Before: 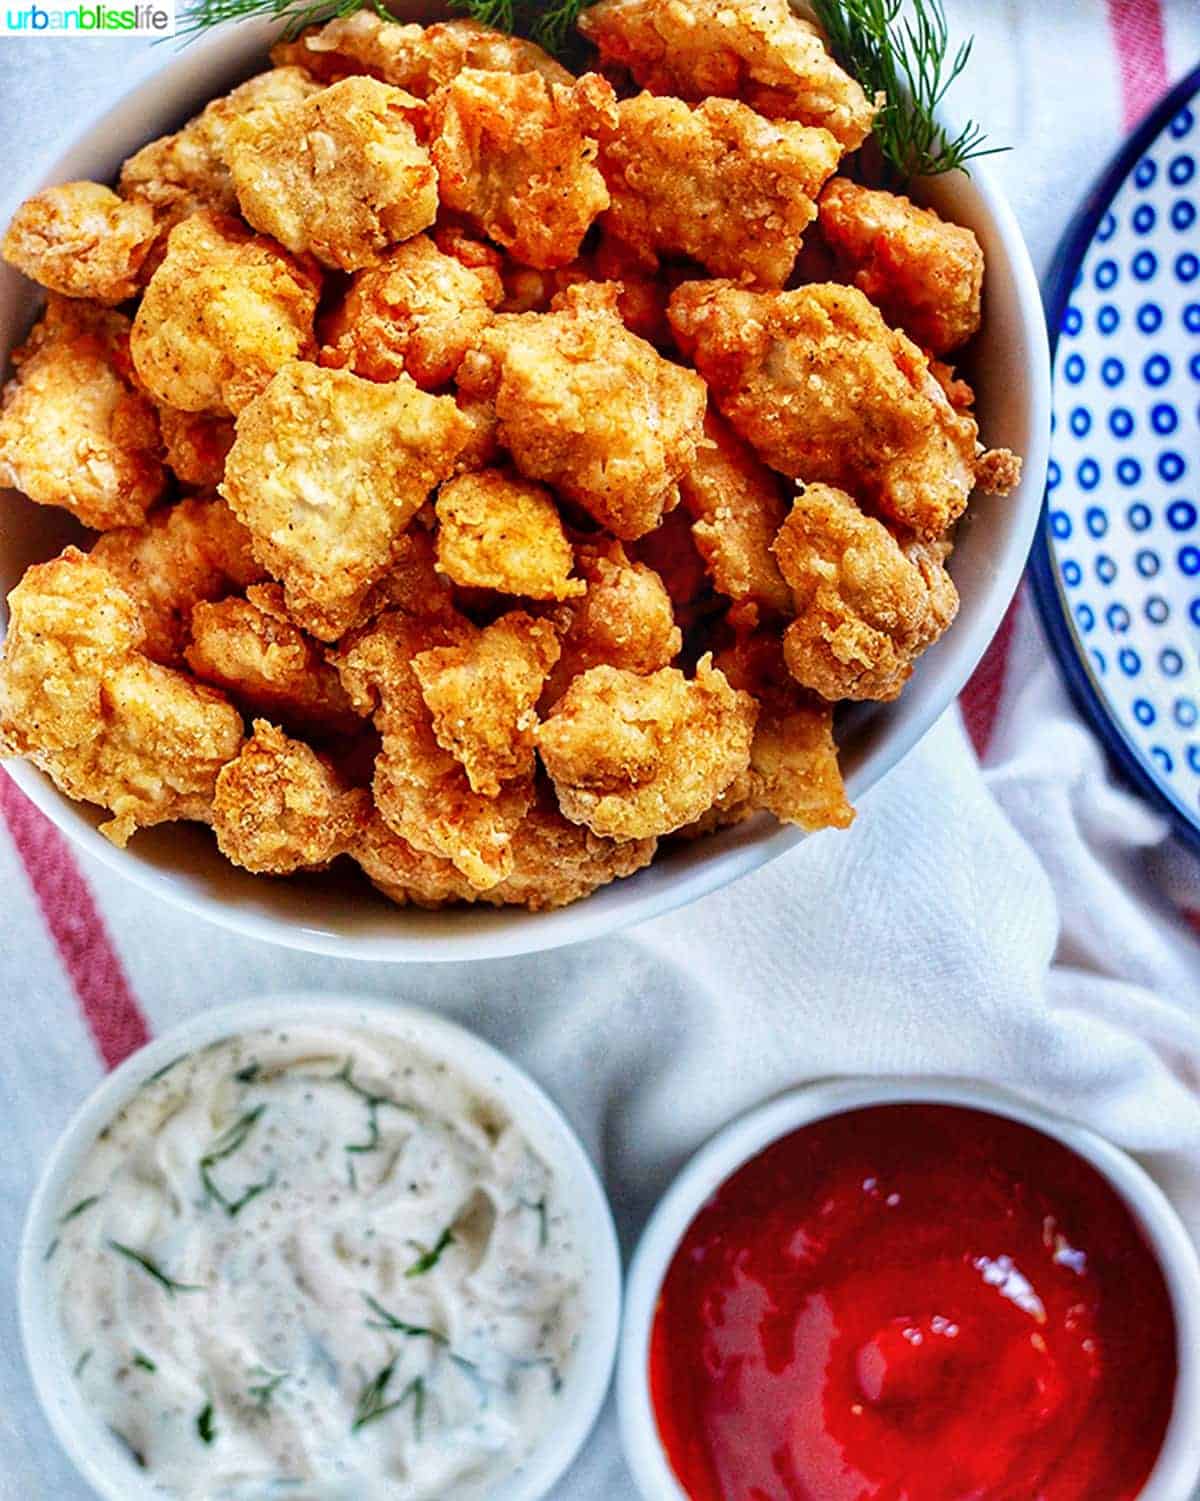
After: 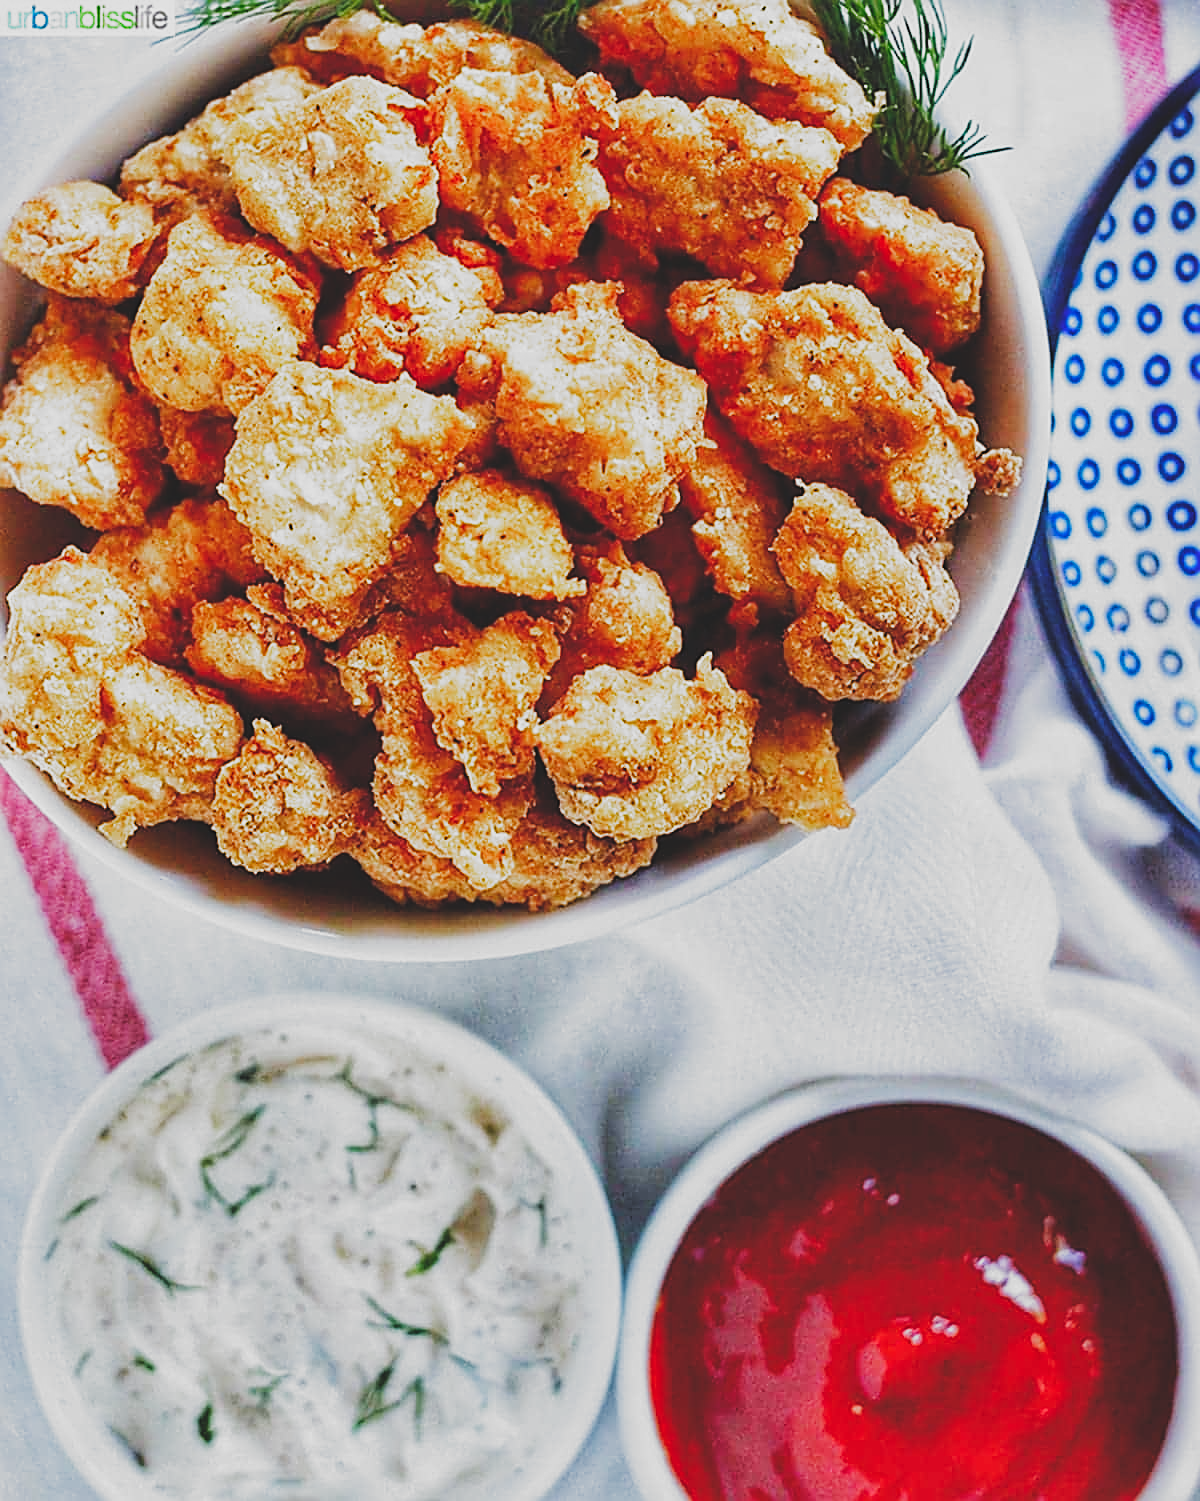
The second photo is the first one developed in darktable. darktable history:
contrast brightness saturation: saturation 0.177
sharpen: on, module defaults
exposure: black level correction -0.04, exposure 0.064 EV, compensate highlight preservation false
filmic rgb: black relative exposure -5.1 EV, white relative exposure 3.95 EV, threshold 2.95 EV, hardness 2.9, contrast 1.193, highlights saturation mix -30.42%, add noise in highlights 0.002, preserve chrominance no, color science v3 (2019), use custom middle-gray values true, contrast in highlights soft, enable highlight reconstruction true
